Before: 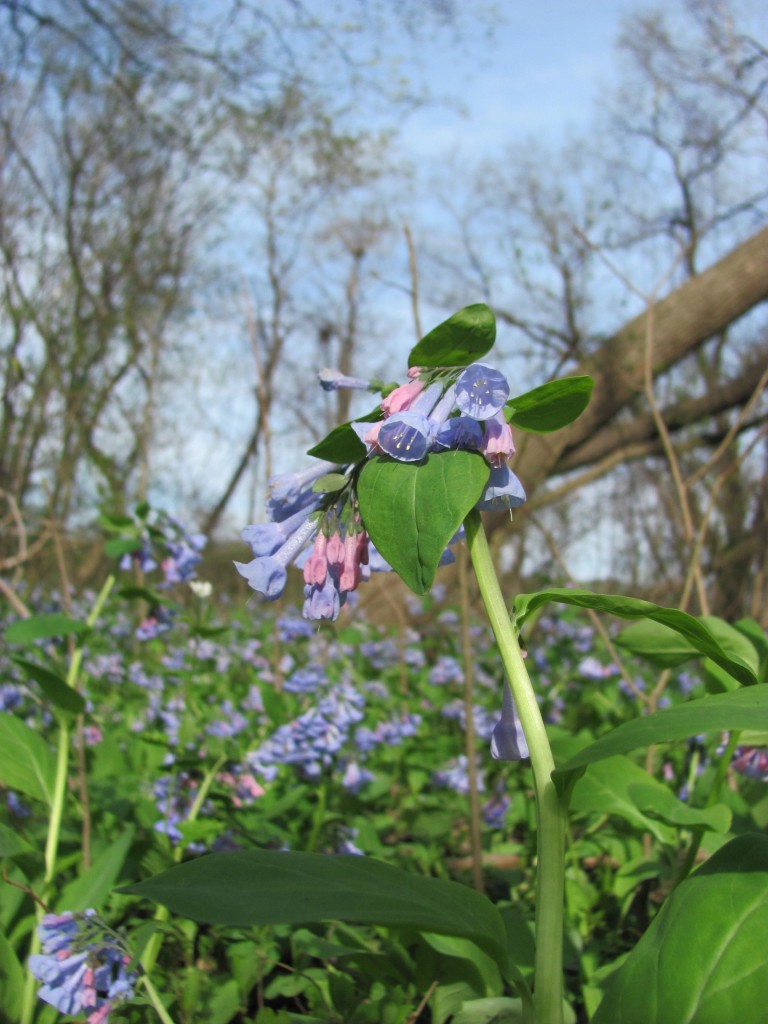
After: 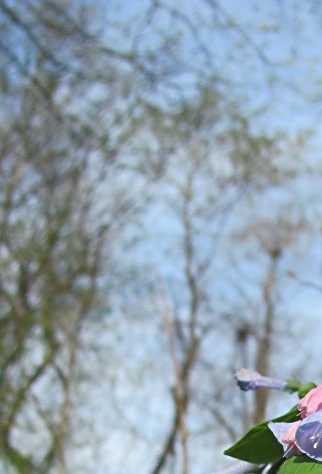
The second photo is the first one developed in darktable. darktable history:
crop and rotate: left 10.817%, top 0.062%, right 47.194%, bottom 53.626%
color balance: contrast fulcrum 17.78%
sharpen: on, module defaults
